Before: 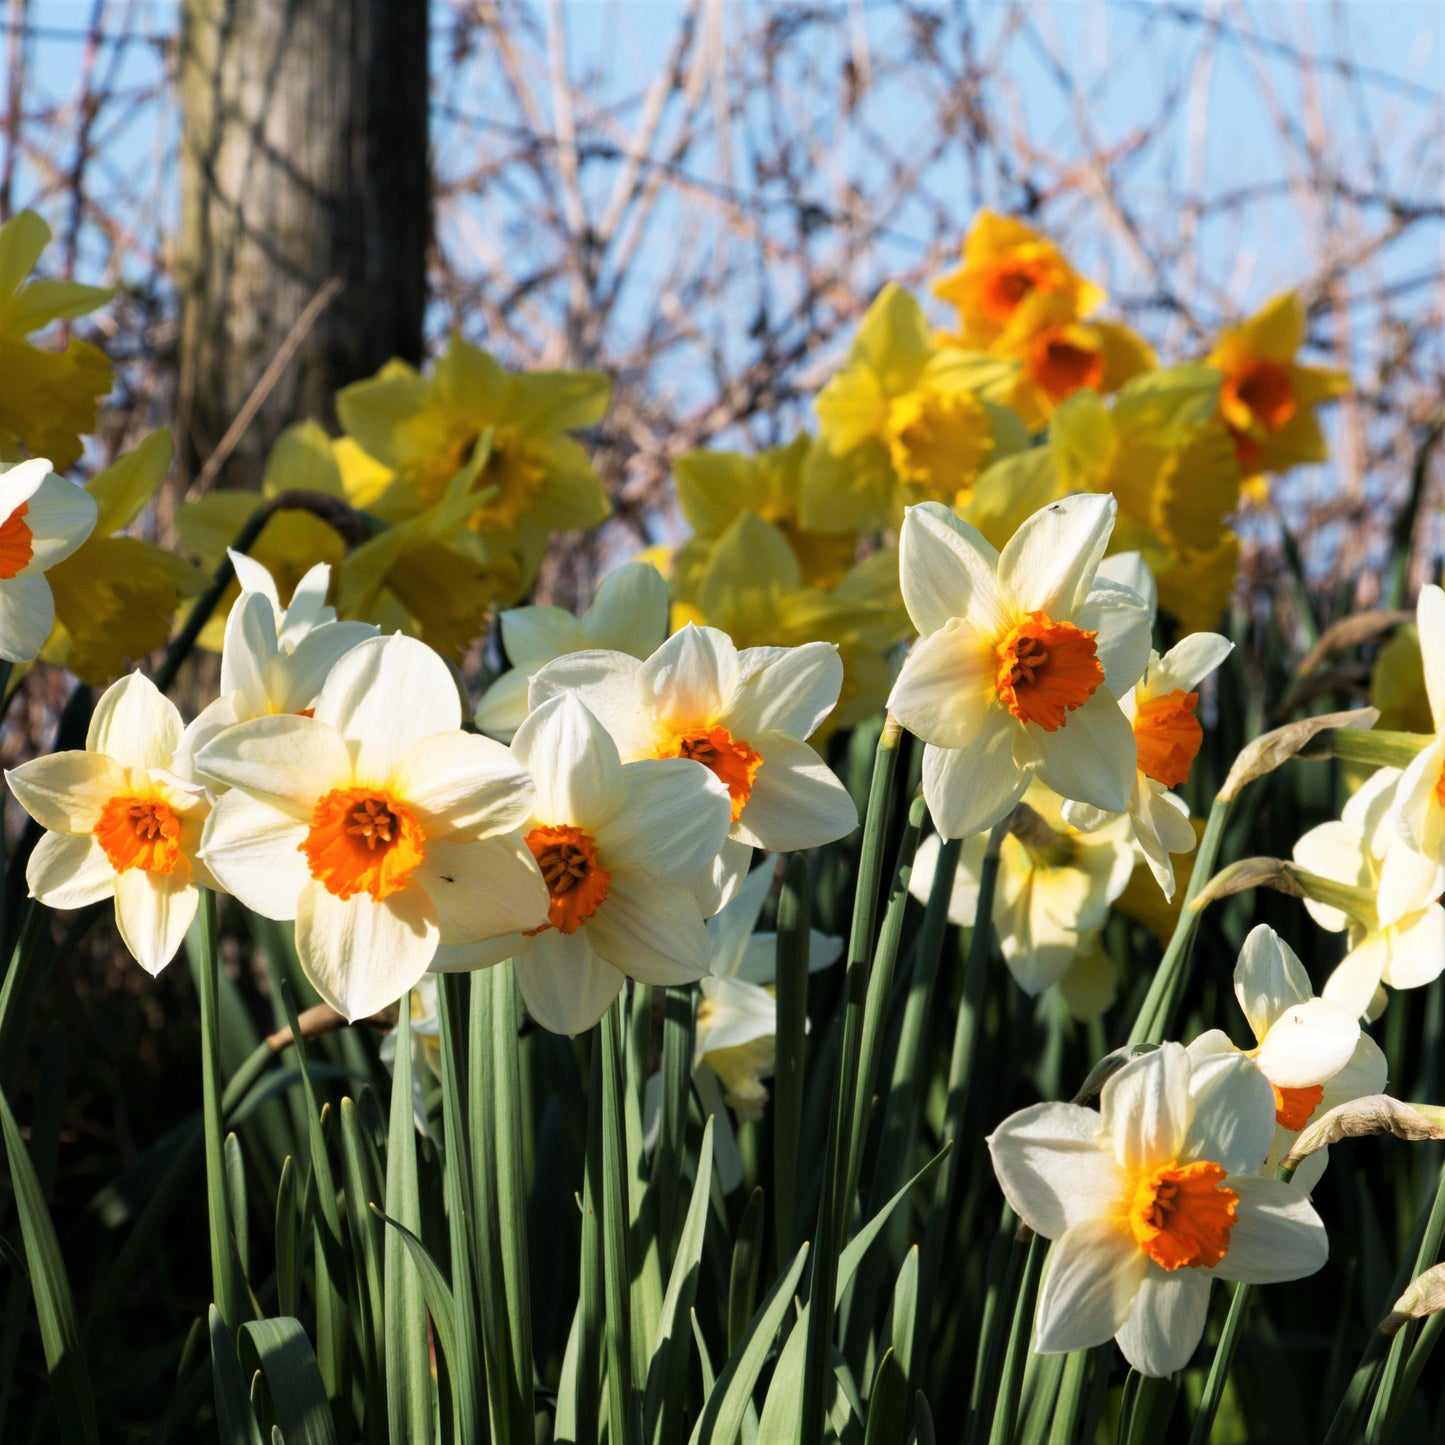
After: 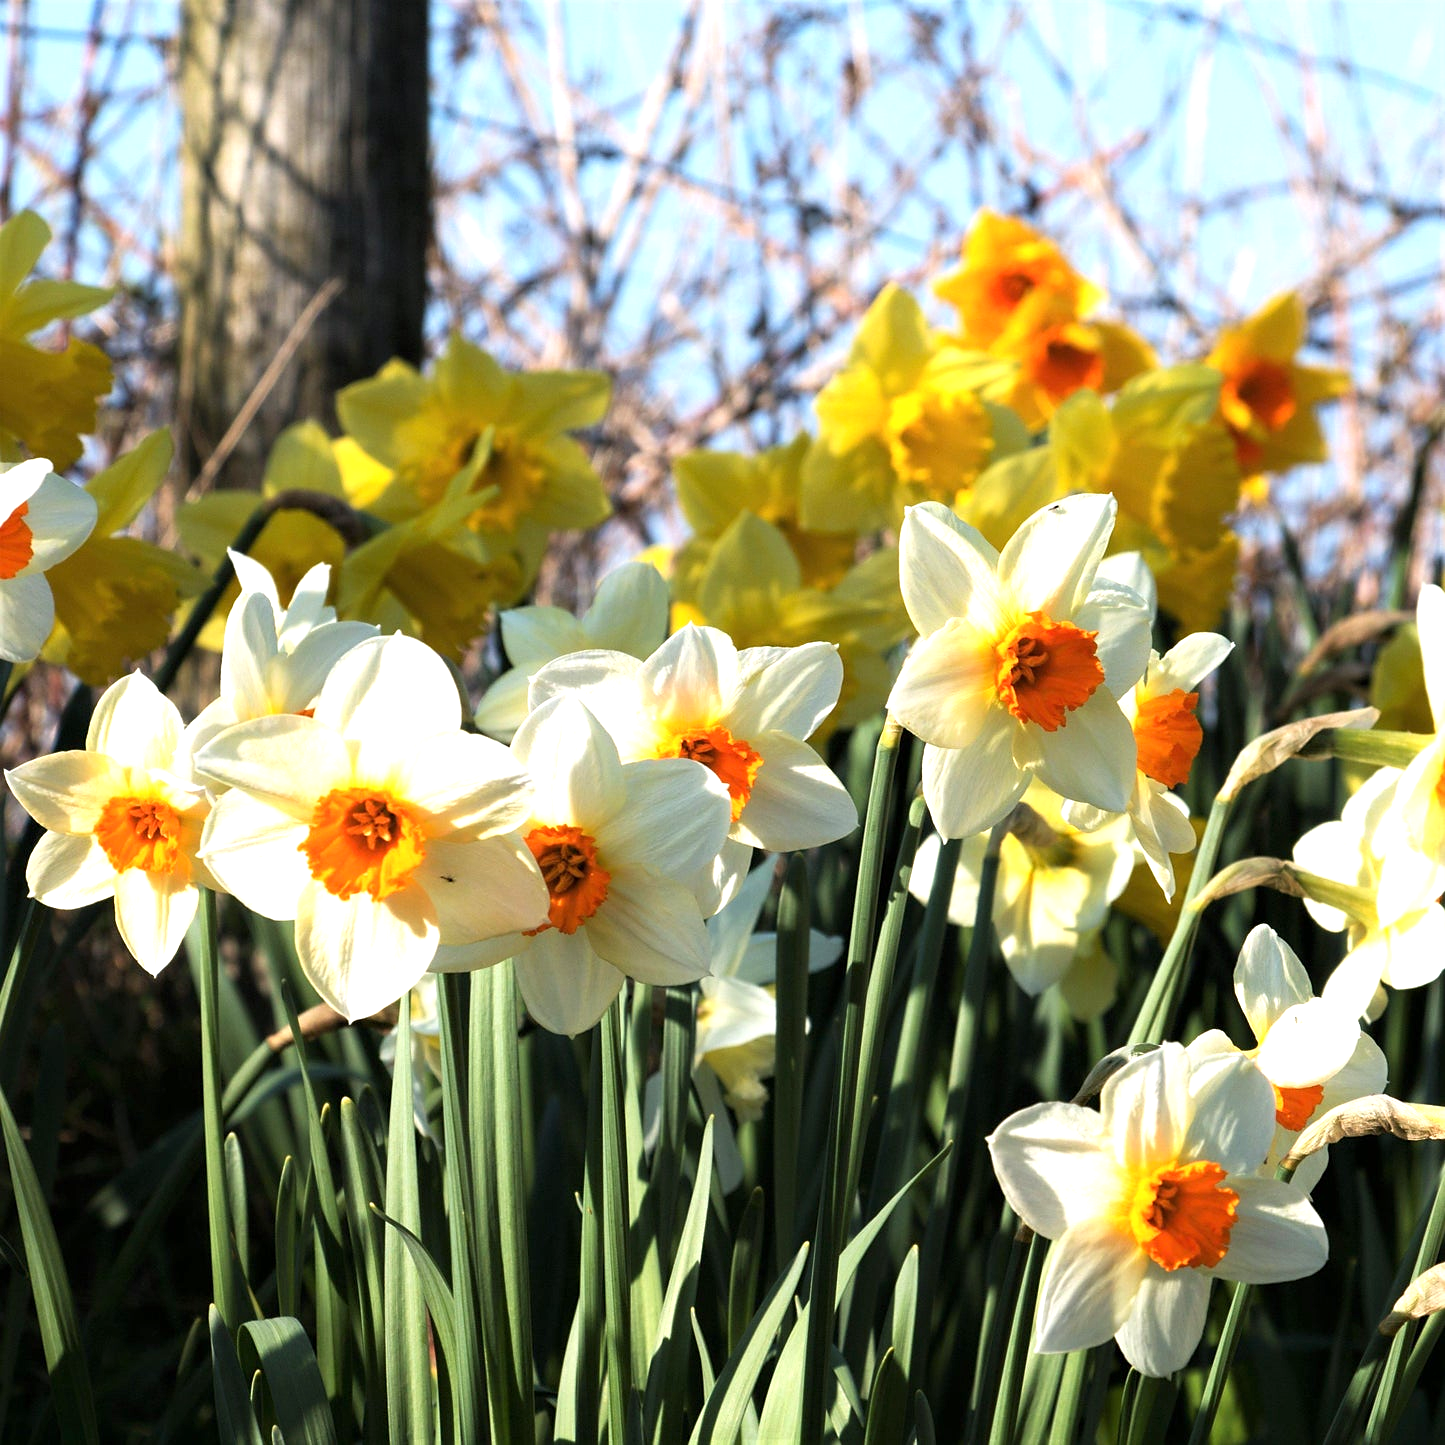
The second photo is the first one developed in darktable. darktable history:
color balance: mode lift, gamma, gain (sRGB)
exposure: exposure 0.661 EV, compensate highlight preservation false
sharpen: radius 1.559, amount 0.373, threshold 1.271
